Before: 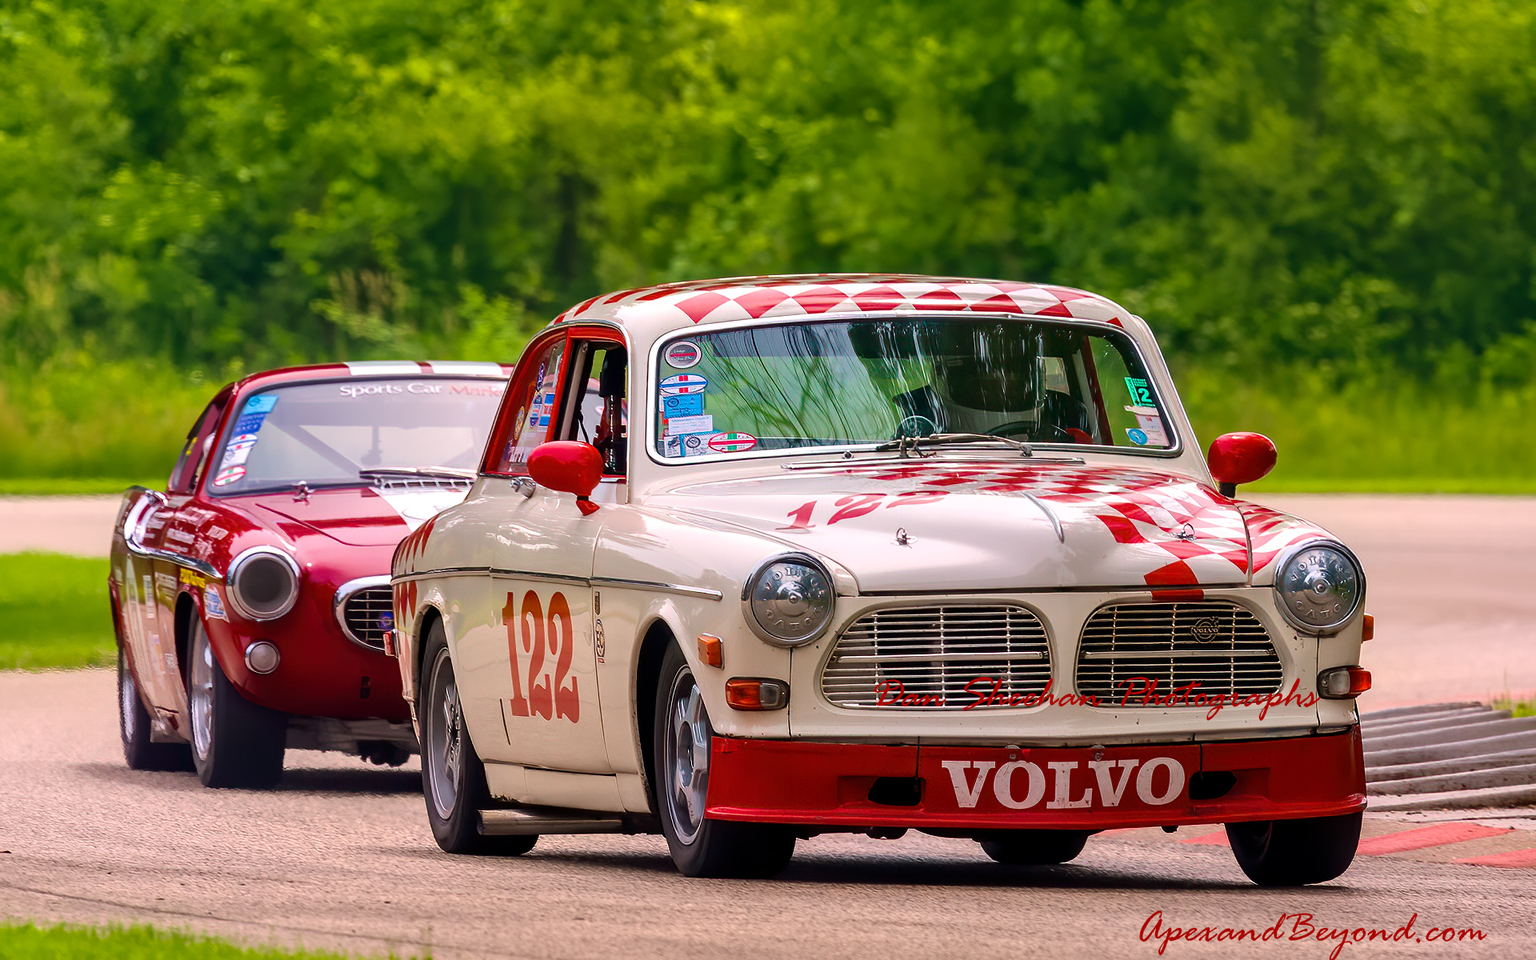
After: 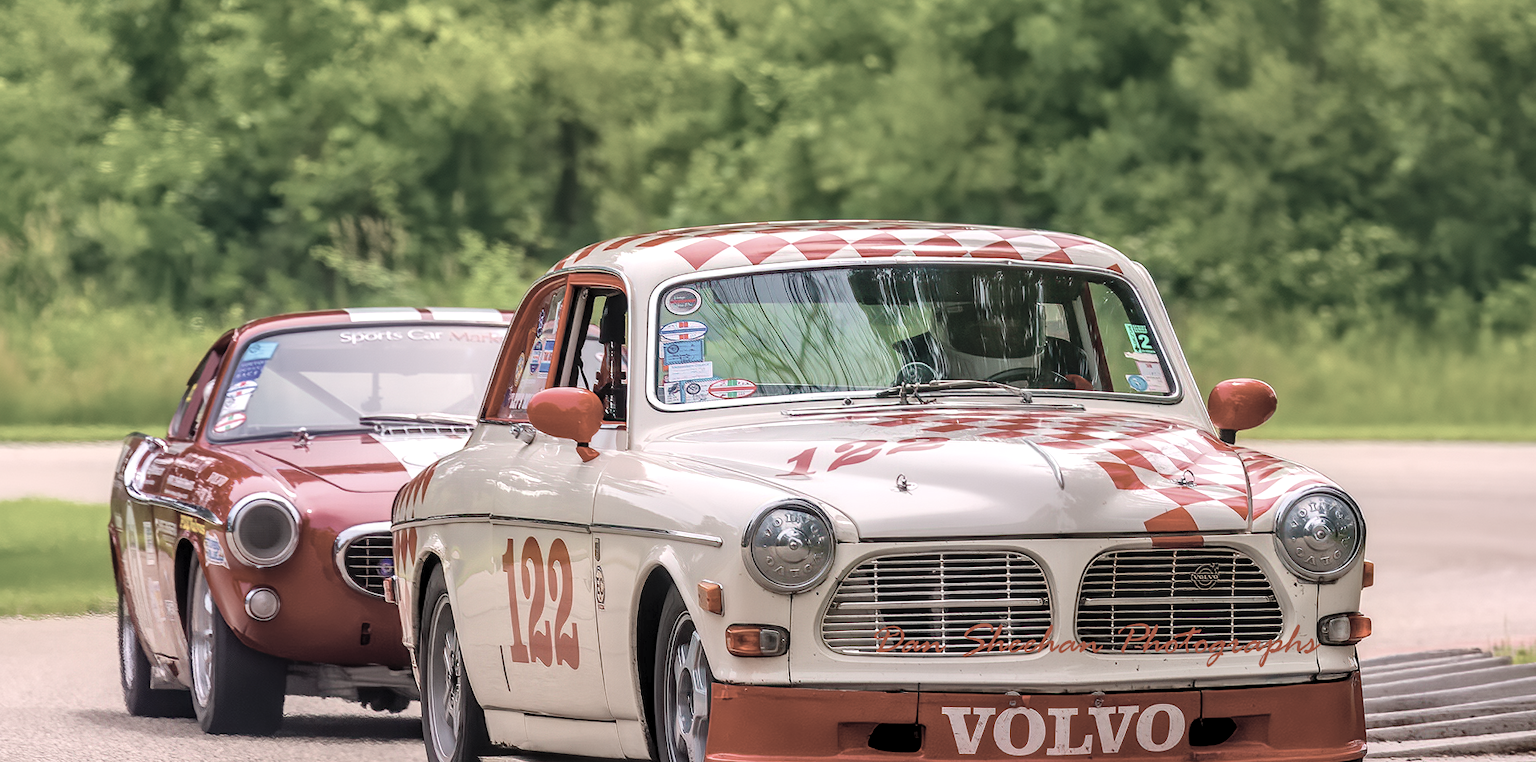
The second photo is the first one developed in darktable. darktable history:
contrast brightness saturation: brightness 0.182, saturation -0.492
crop and rotate: top 5.662%, bottom 14.899%
local contrast: on, module defaults
